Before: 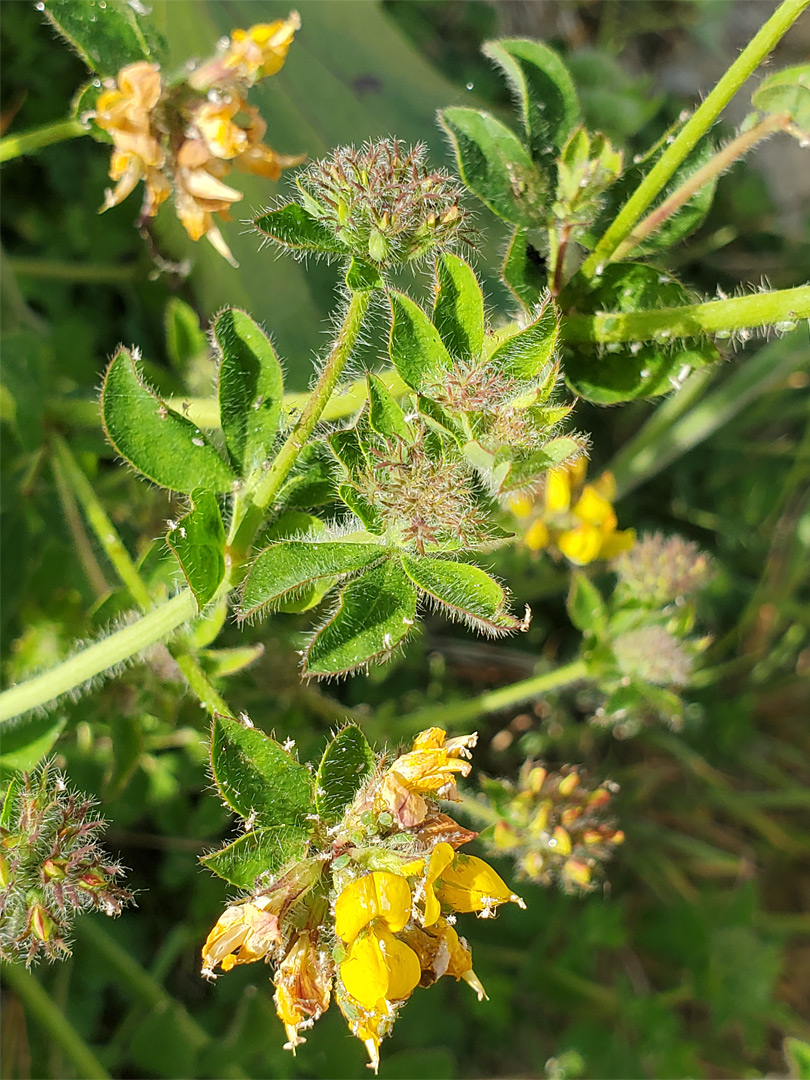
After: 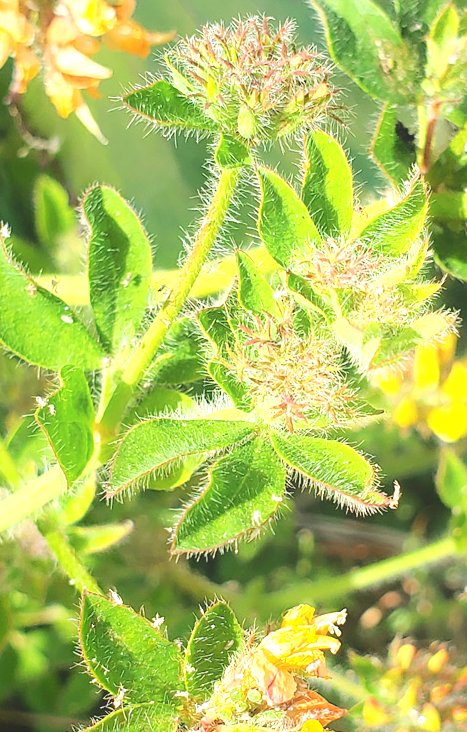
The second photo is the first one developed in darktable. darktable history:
tone equalizer: -8 EV -0.747 EV, -7 EV -0.696 EV, -6 EV -0.623 EV, -5 EV -0.421 EV, -3 EV 0.401 EV, -2 EV 0.6 EV, -1 EV 0.699 EV, +0 EV 0.777 EV, mask exposure compensation -0.486 EV
crop: left 16.253%, top 11.405%, right 26.085%, bottom 20.816%
levels: levels [0, 0.445, 1]
local contrast: detail 70%
contrast brightness saturation: saturation -0.069
exposure: exposure 0.368 EV, compensate exposure bias true, compensate highlight preservation false
